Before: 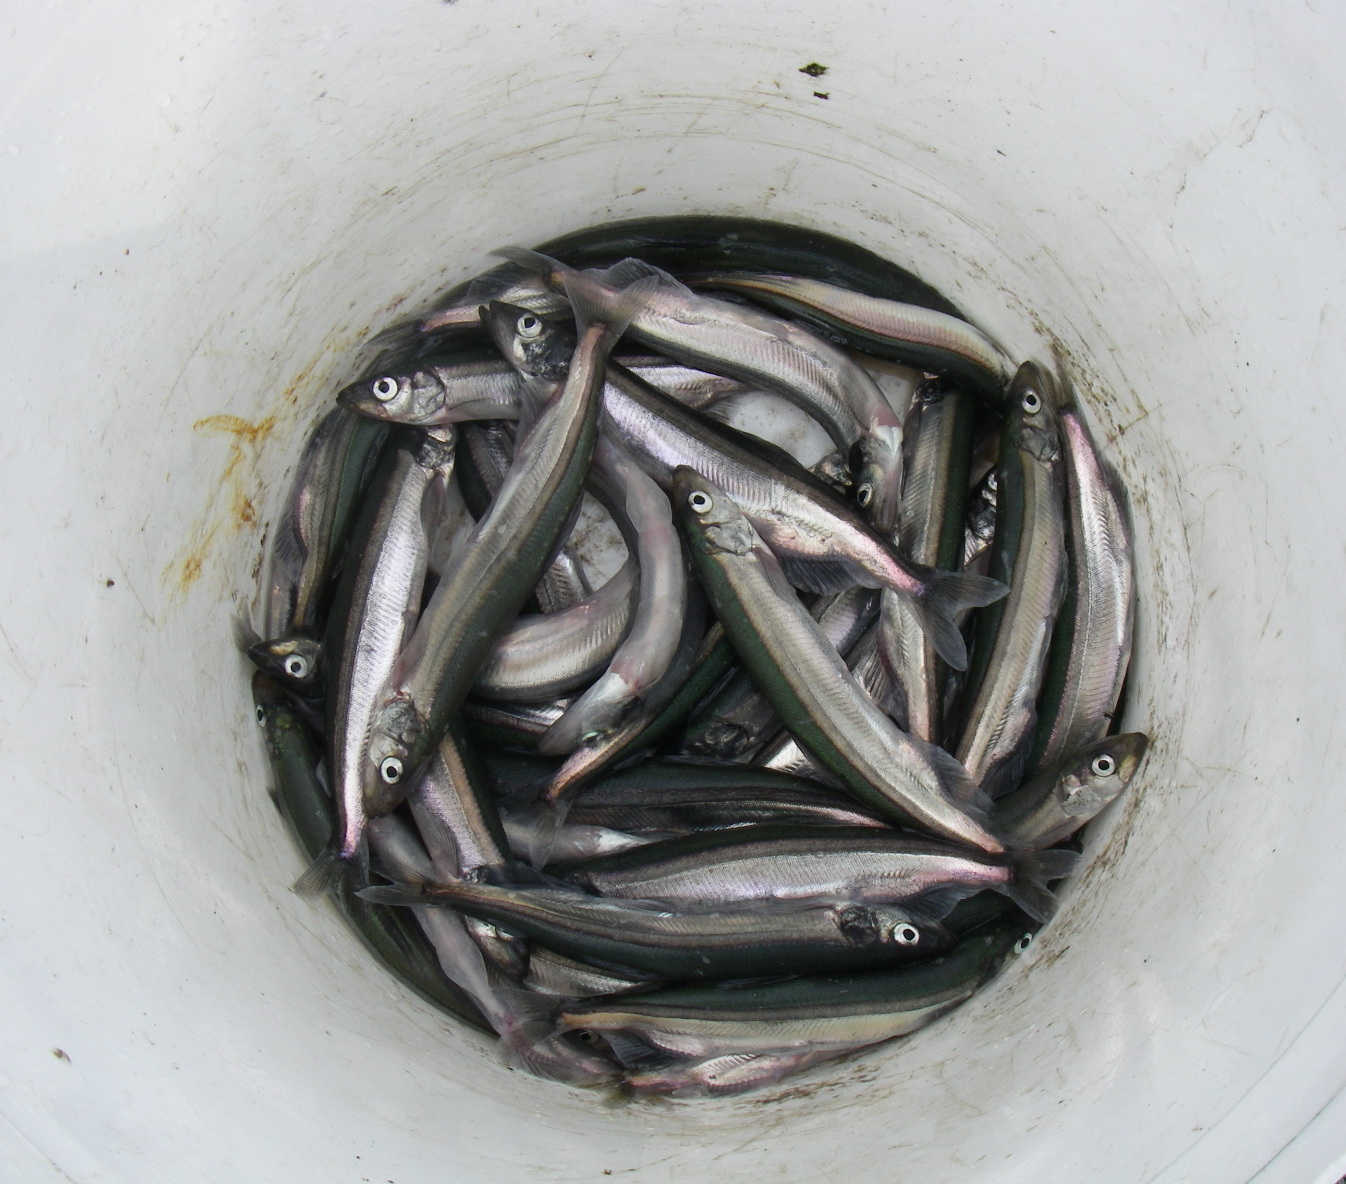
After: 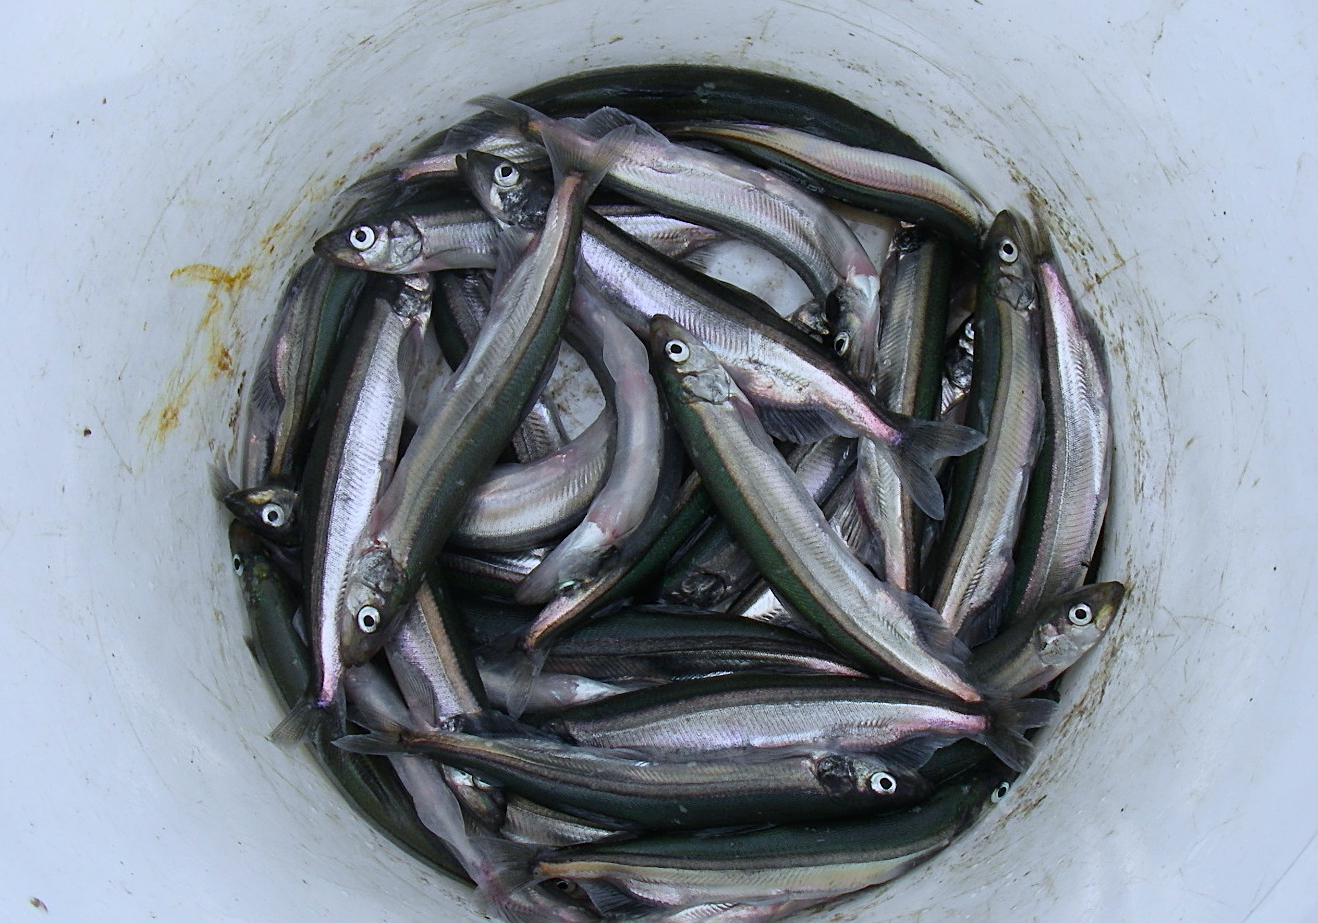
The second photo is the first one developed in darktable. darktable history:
crop and rotate: left 1.814%, top 12.818%, right 0.25%, bottom 9.225%
color balance rgb: linear chroma grading › shadows -8%, linear chroma grading › global chroma 10%, perceptual saturation grading › global saturation 2%, perceptual saturation grading › highlights -2%, perceptual saturation grading › mid-tones 4%, perceptual saturation grading › shadows 8%, perceptual brilliance grading › global brilliance 2%, perceptual brilliance grading › highlights -4%, global vibrance 16%, saturation formula JzAzBz (2021)
sharpen: on, module defaults
white balance: red 0.954, blue 1.079
filmic rgb: black relative exposure -16 EV, white relative exposure 2.93 EV, hardness 10.04, color science v6 (2022)
